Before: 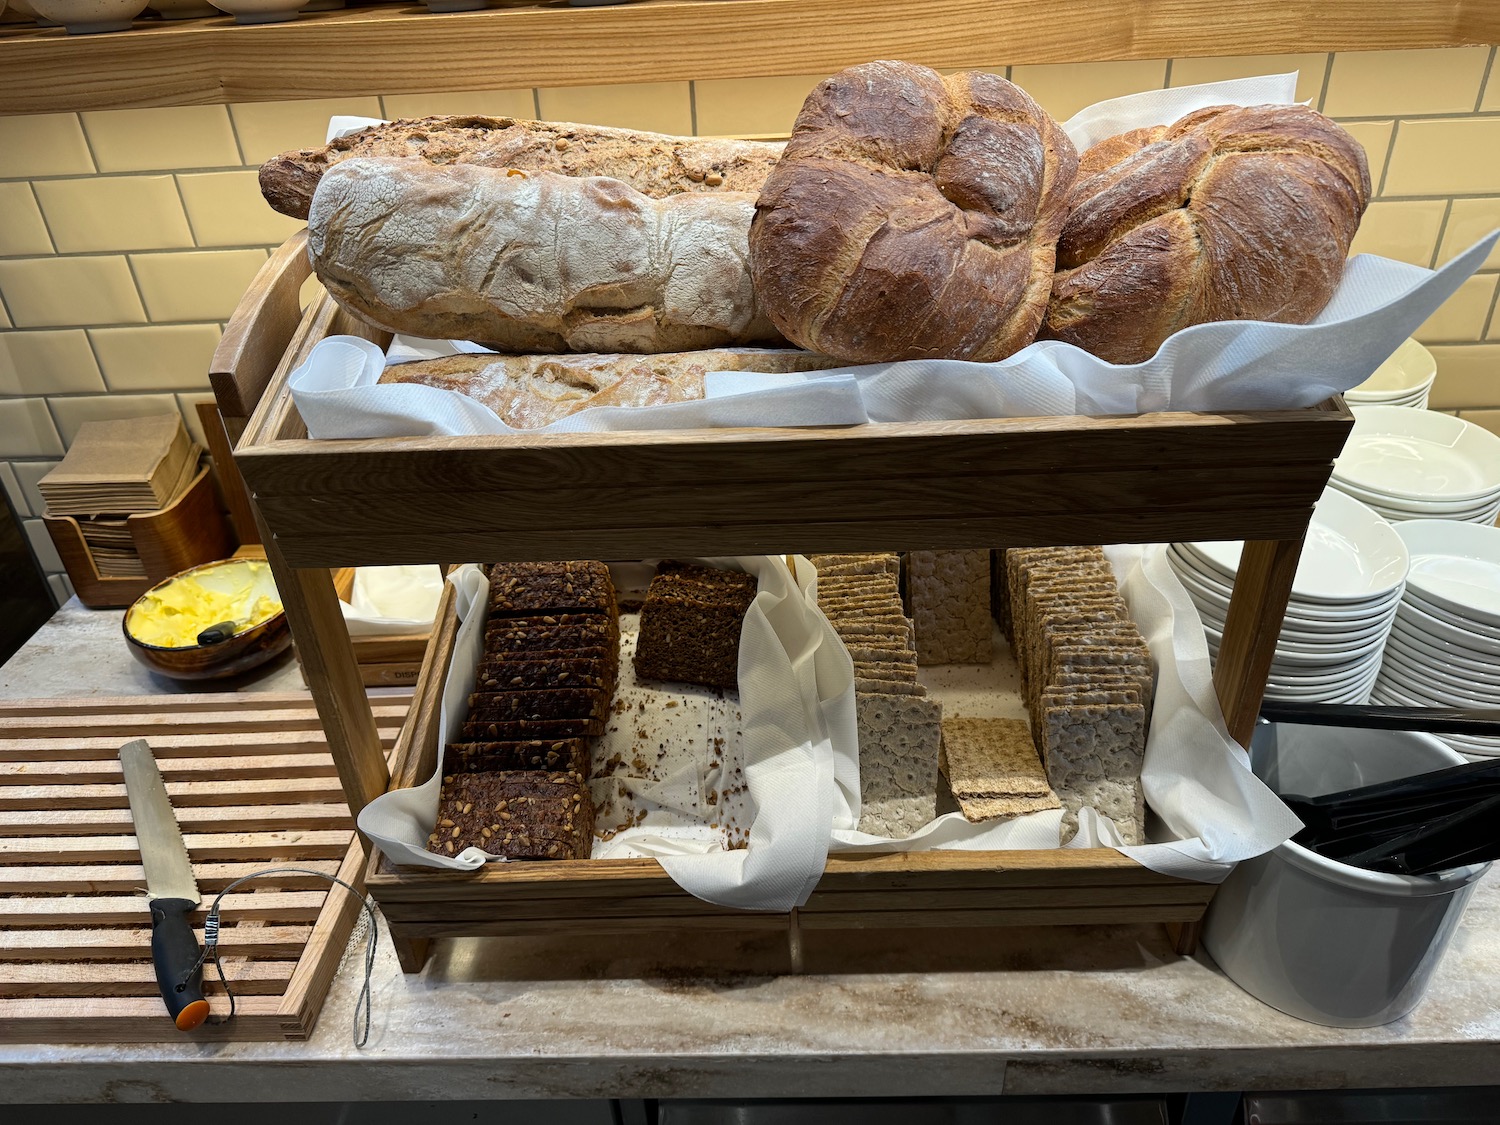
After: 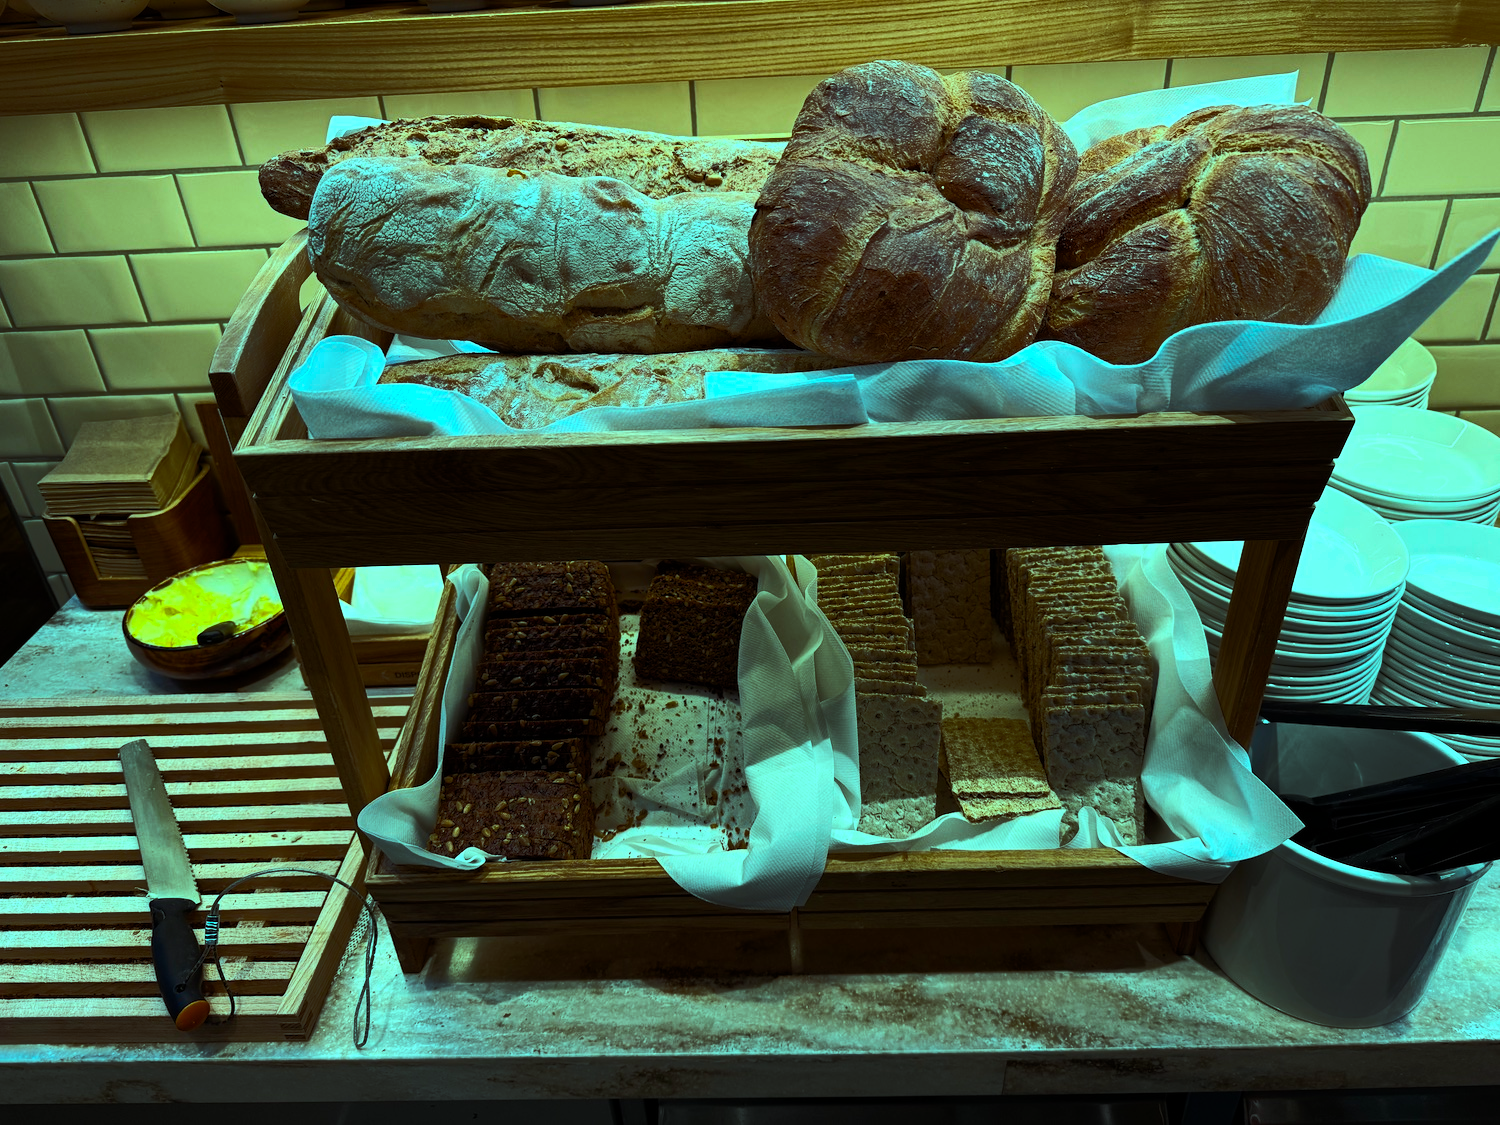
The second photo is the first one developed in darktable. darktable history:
color balance rgb: highlights gain › chroma 7.553%, highlights gain › hue 186.32°, linear chroma grading › shadows 15.893%, perceptual saturation grading › global saturation 29.558%, perceptual brilliance grading › highlights 2.212%, perceptual brilliance grading › mid-tones -49.982%, perceptual brilliance grading › shadows -49.728%
tone equalizer: on, module defaults
